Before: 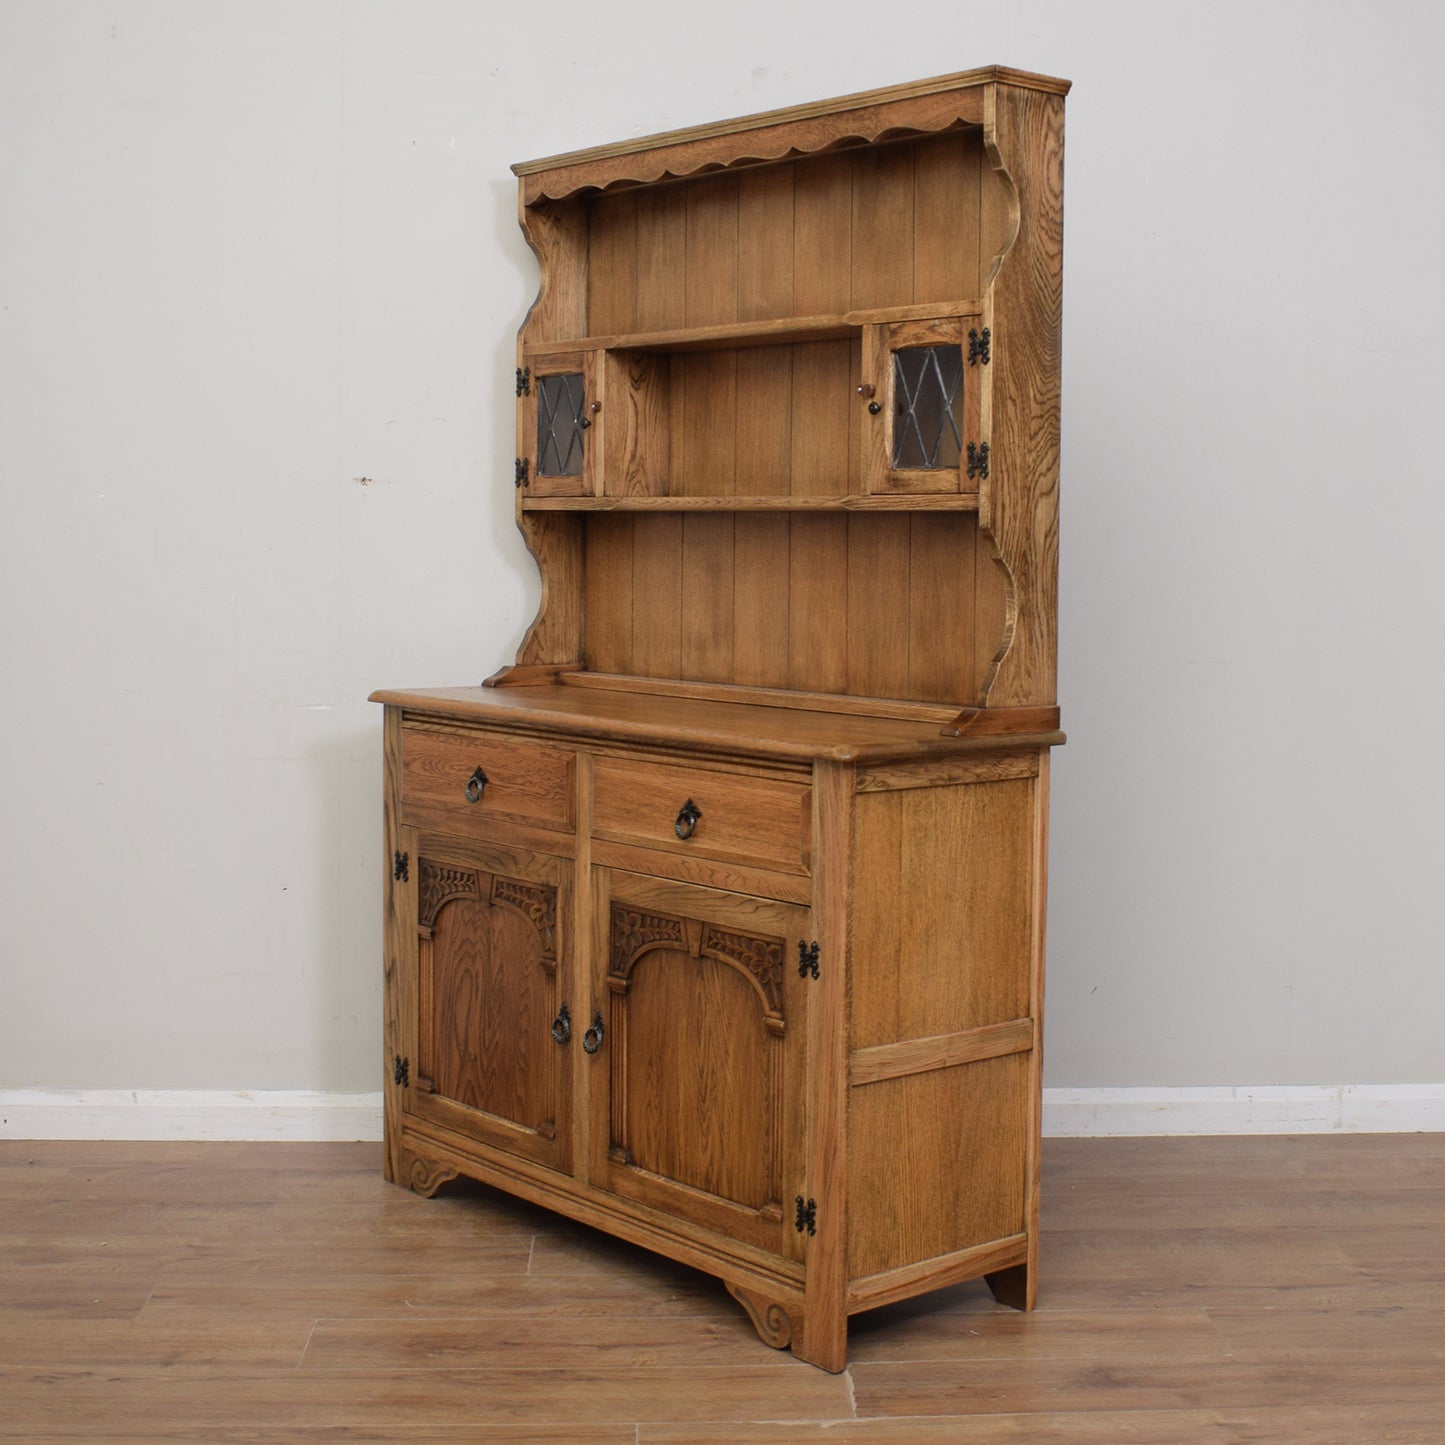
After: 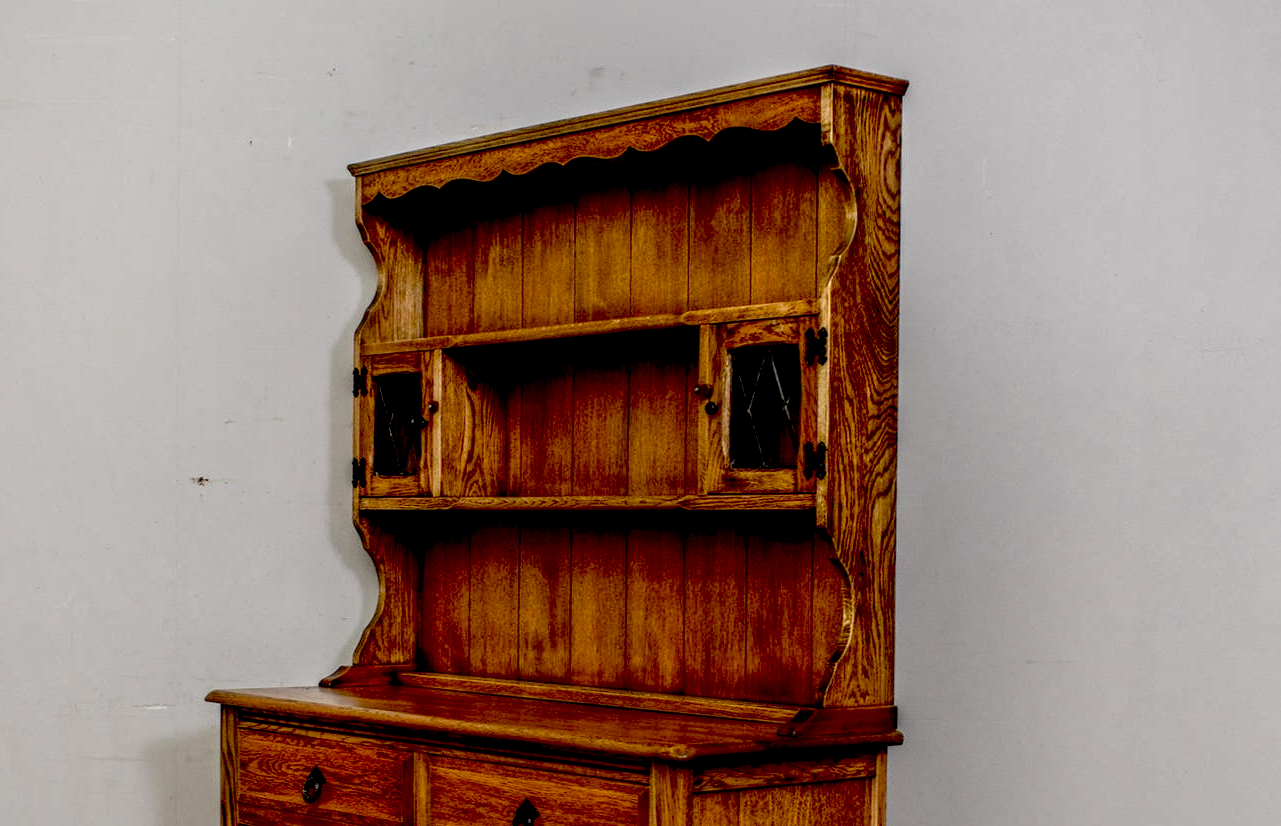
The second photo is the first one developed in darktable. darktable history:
crop and rotate: left 11.341%, bottom 42.816%
exposure: black level correction 0.1, exposure -0.083 EV, compensate highlight preservation false
local contrast: highlights 1%, shadows 7%, detail 182%
